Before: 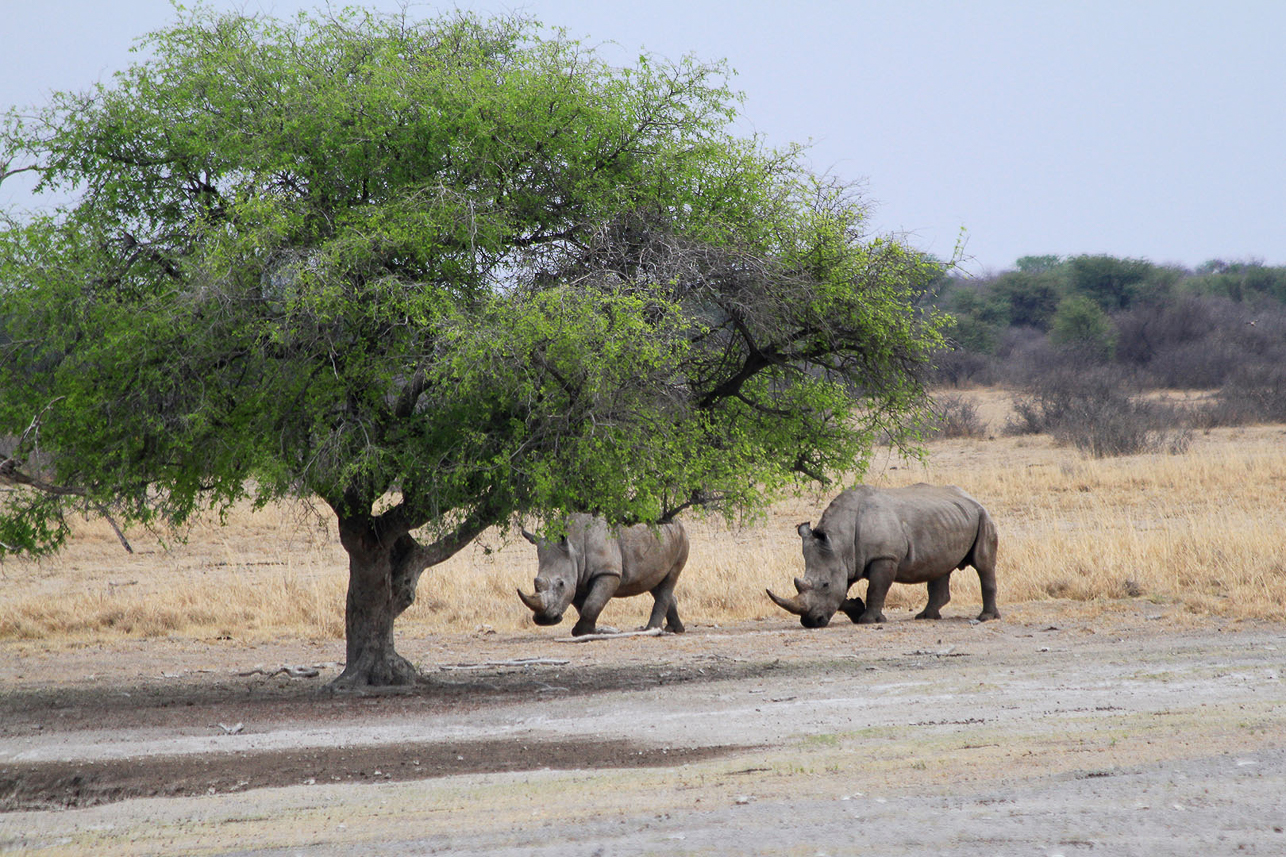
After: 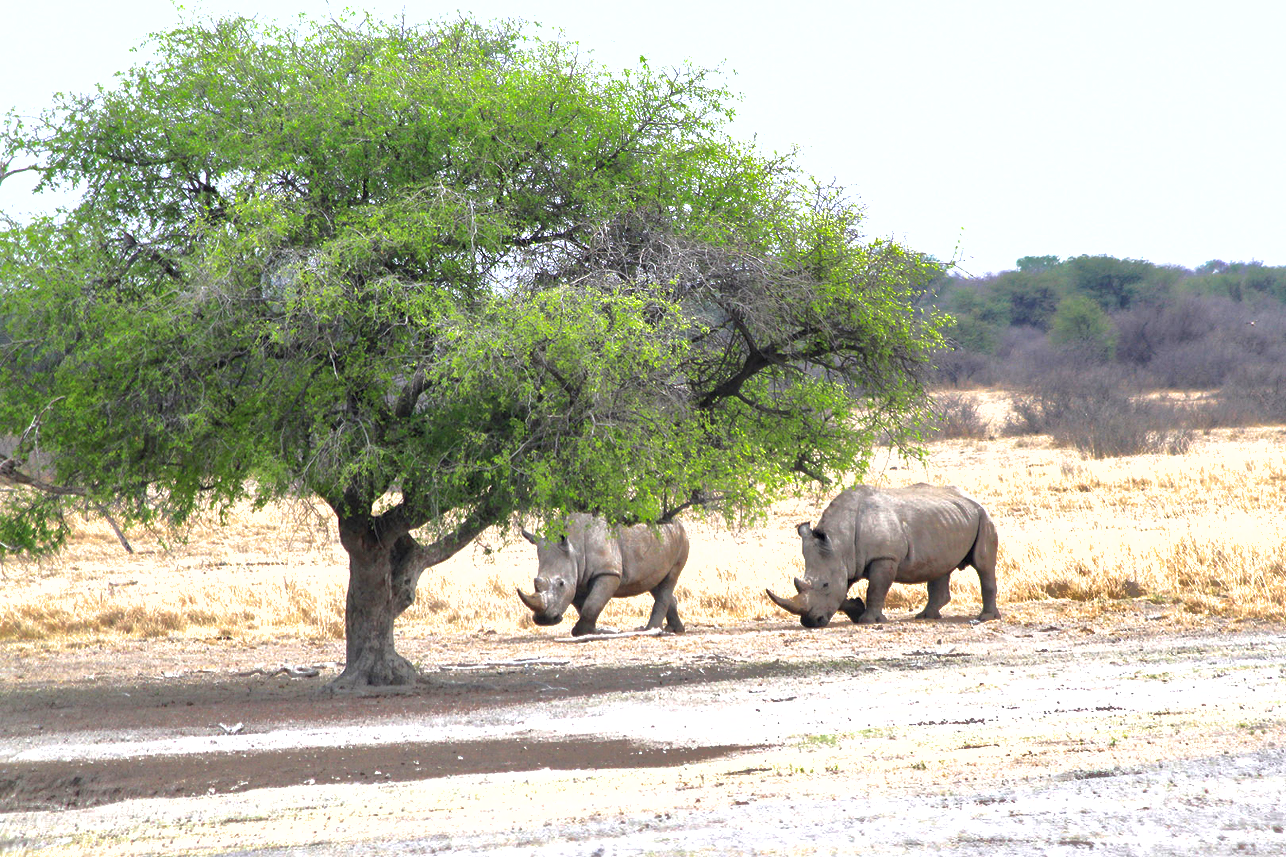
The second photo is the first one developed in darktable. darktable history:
exposure: black level correction 0, exposure 1.101 EV, compensate highlight preservation false
shadows and highlights: shadows 40.15, highlights -59.96
